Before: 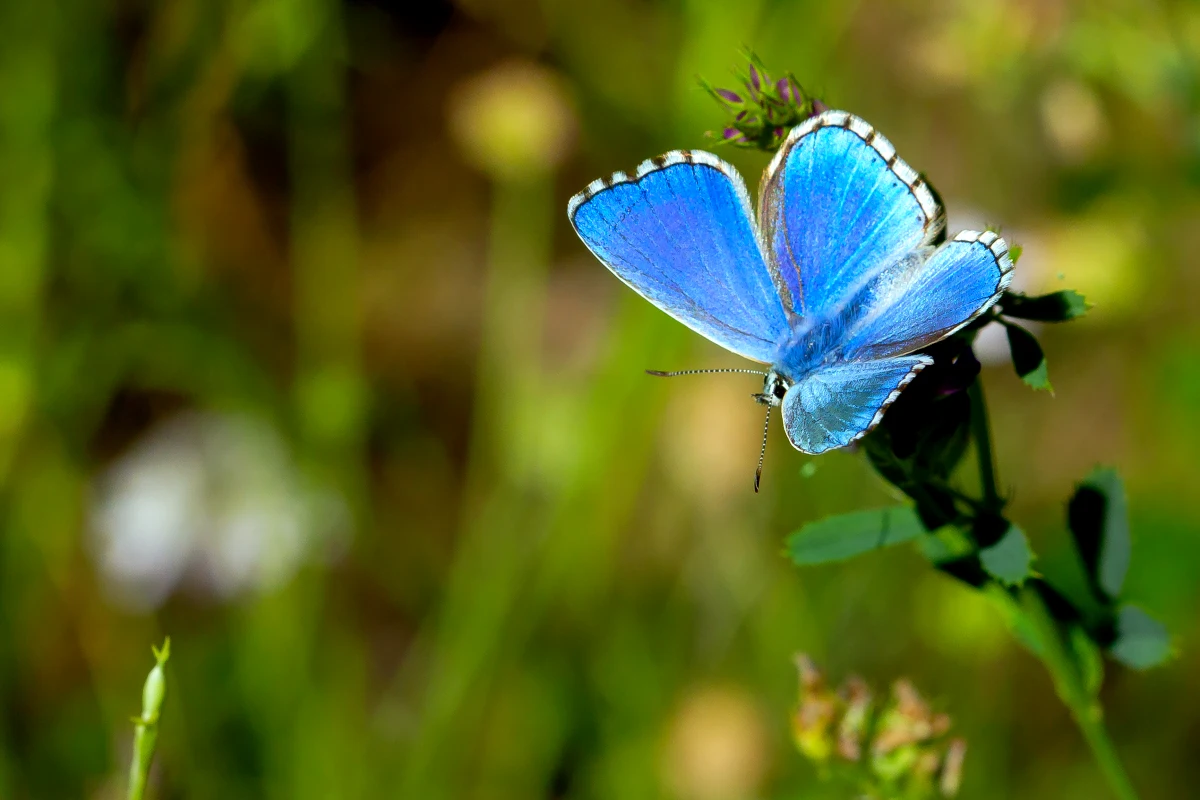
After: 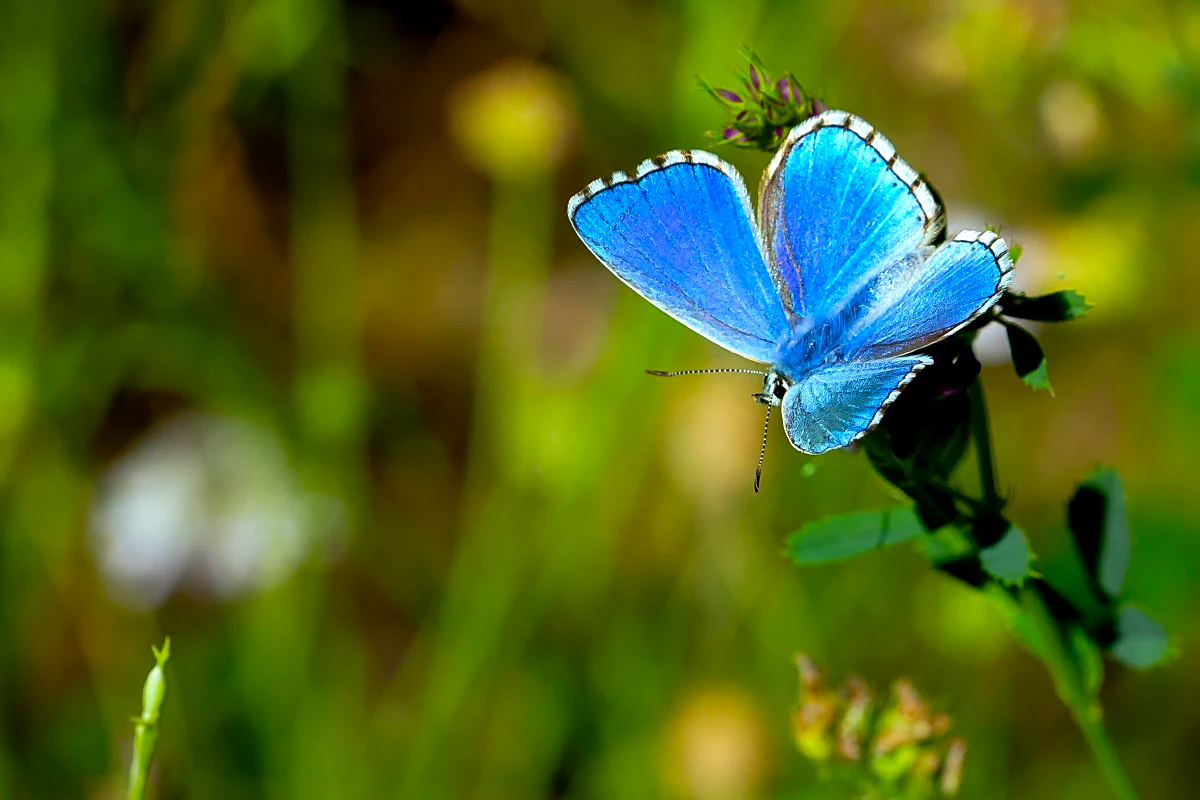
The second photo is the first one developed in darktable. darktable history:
sharpen: on, module defaults
color calibration: output colorfulness [0, 0.315, 0, 0], x 0.356, y 0.368, temperature 4728.95 K
